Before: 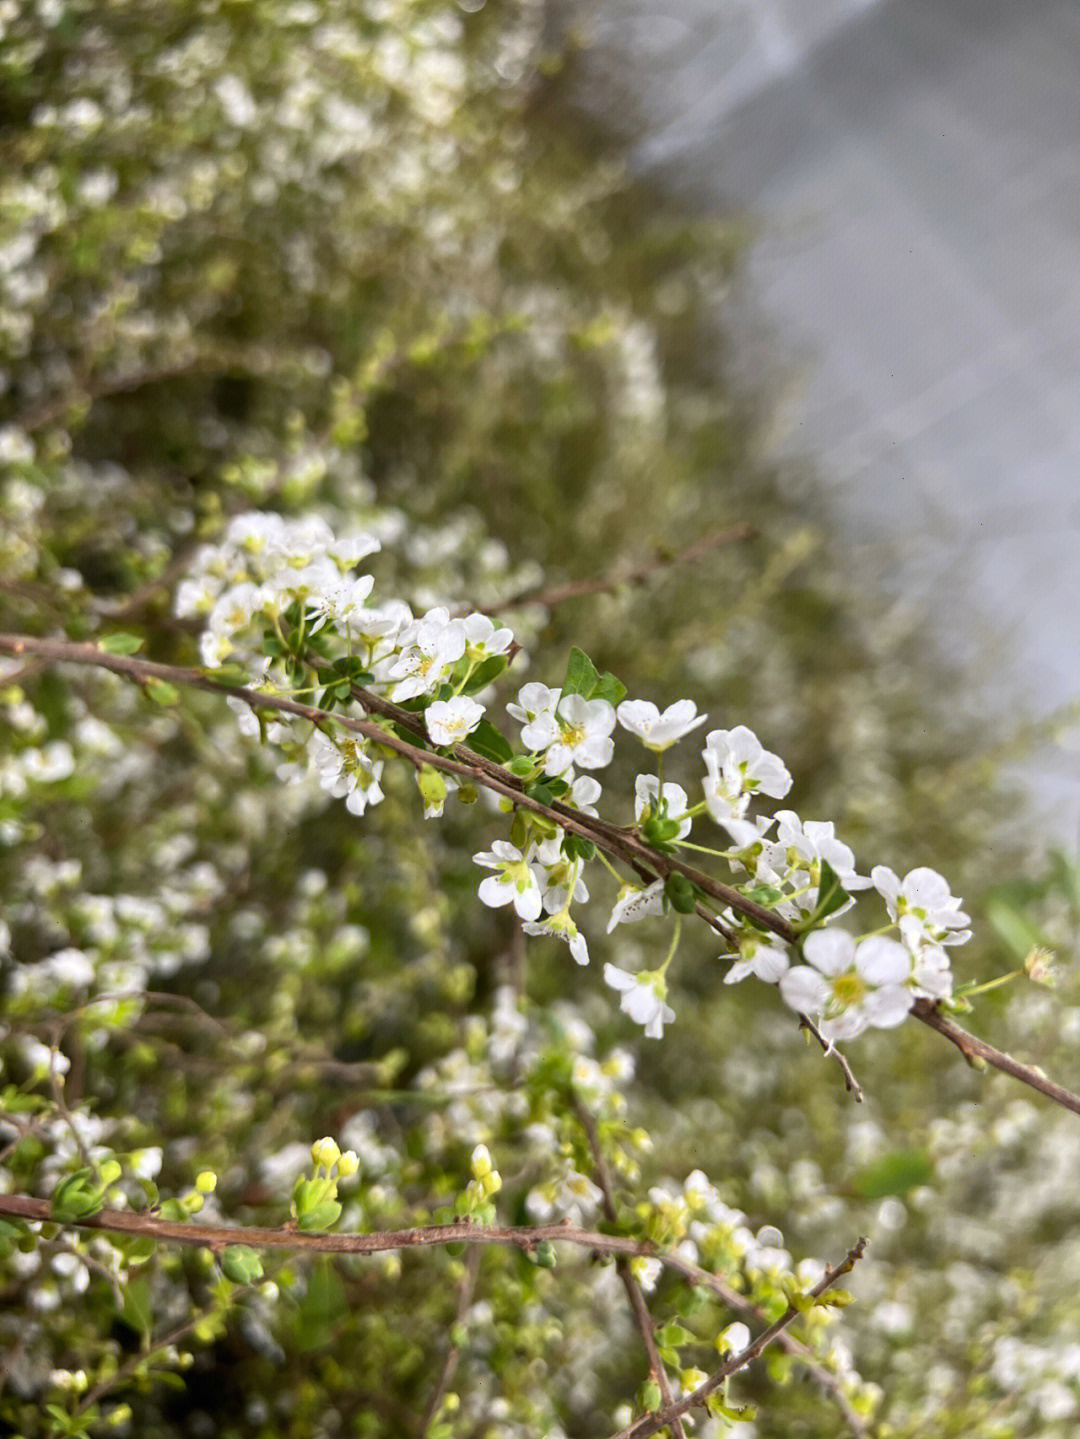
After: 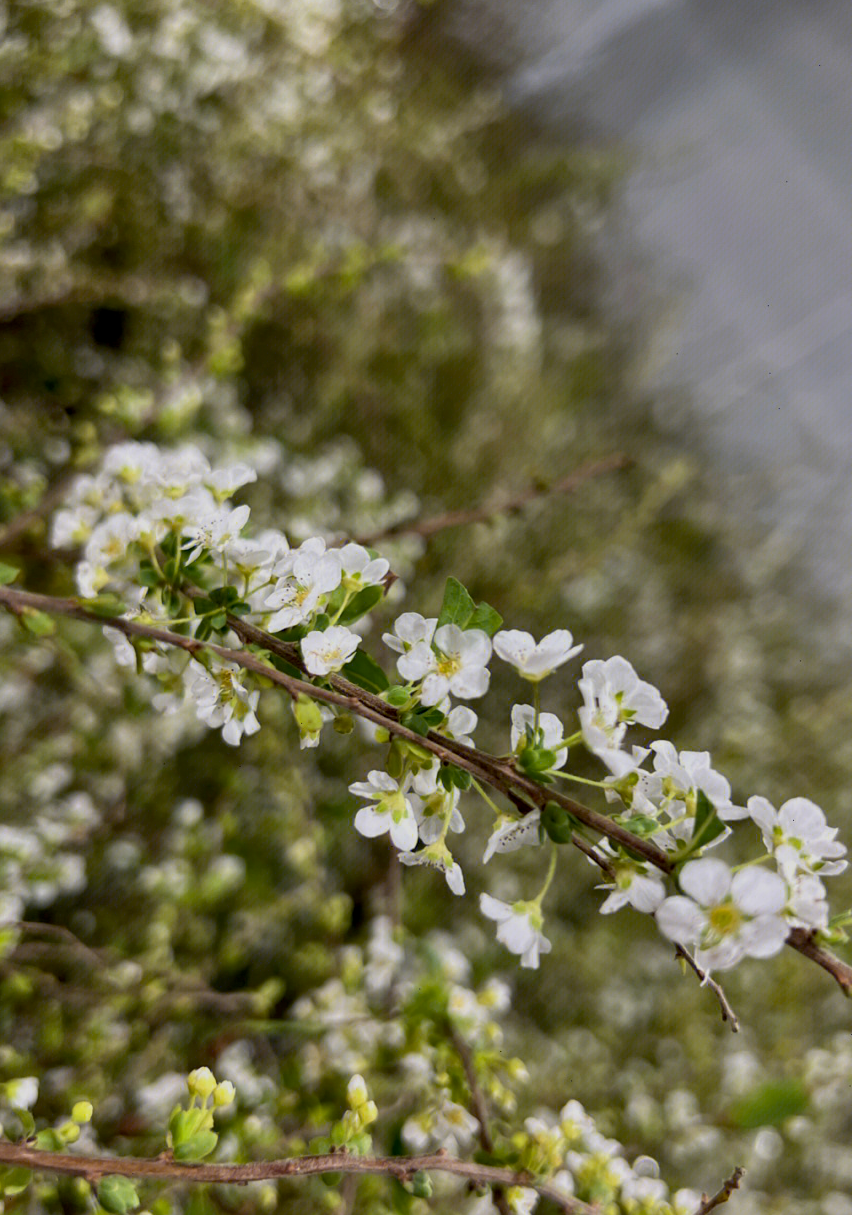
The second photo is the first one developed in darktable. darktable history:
shadows and highlights: shadows 19.73, highlights -85.3, shadows color adjustment 99.15%, highlights color adjustment 0.693%, soften with gaussian
exposure: black level correction 0.011, exposure -0.483 EV, compensate highlight preservation false
crop: left 11.502%, top 4.904%, right 9.562%, bottom 10.603%
